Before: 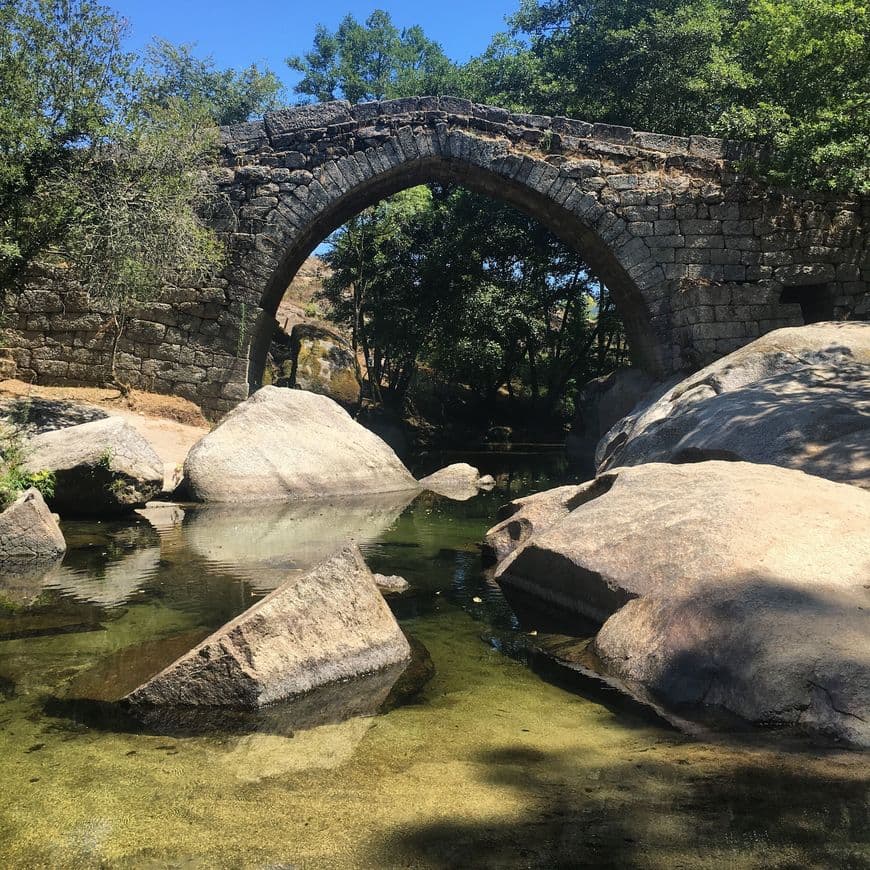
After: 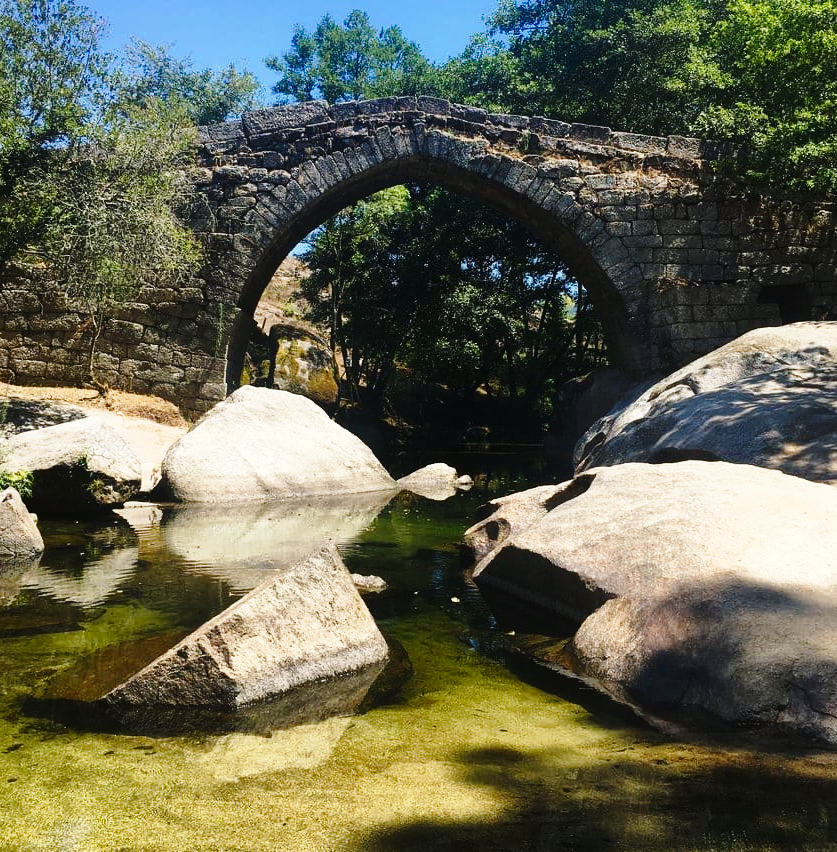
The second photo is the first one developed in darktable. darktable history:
color balance rgb: perceptual saturation grading › global saturation 13.865%, perceptual saturation grading › highlights -25.231%, perceptual saturation grading › shadows 29.709%, perceptual brilliance grading › global brilliance 15.381%, perceptual brilliance grading › shadows -35.112%
exposure: exposure -0.435 EV, compensate highlight preservation false
contrast equalizer: octaves 7, y [[0.6 ×6], [0.55 ×6], [0 ×6], [0 ×6], [0 ×6]], mix -0.349
crop and rotate: left 2.532%, right 1.232%, bottom 2.05%
base curve: curves: ch0 [(0, 0) (0.028, 0.03) (0.121, 0.232) (0.46, 0.748) (0.859, 0.968) (1, 1)], preserve colors none
